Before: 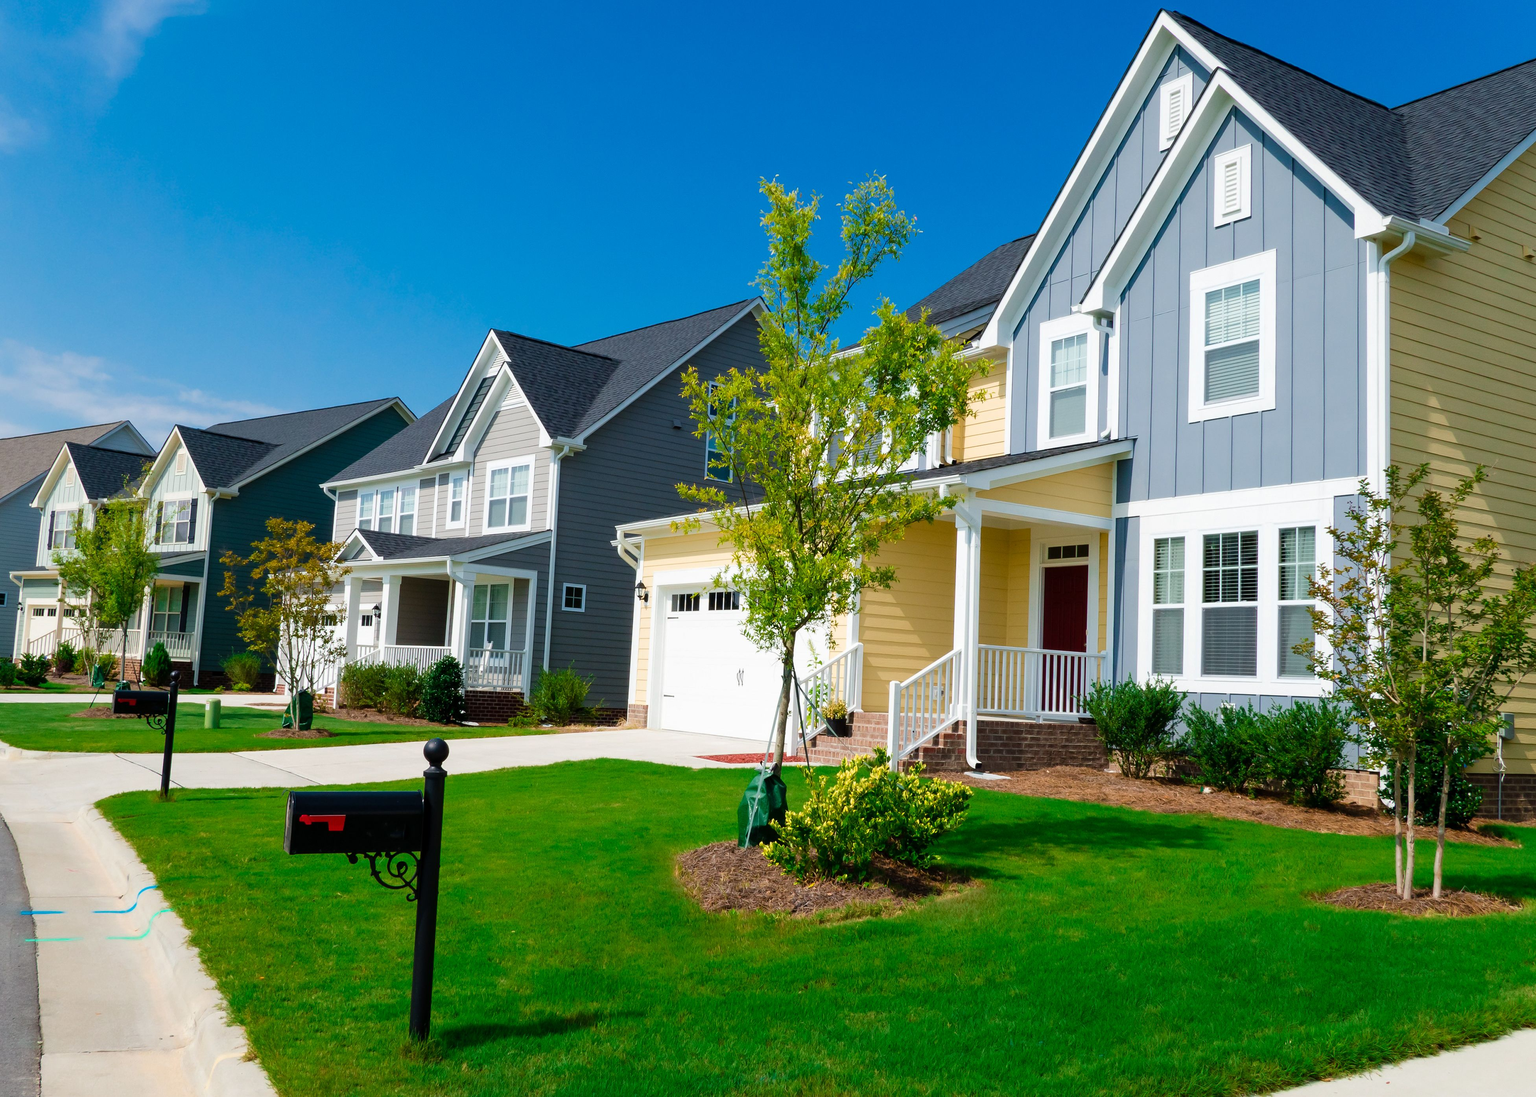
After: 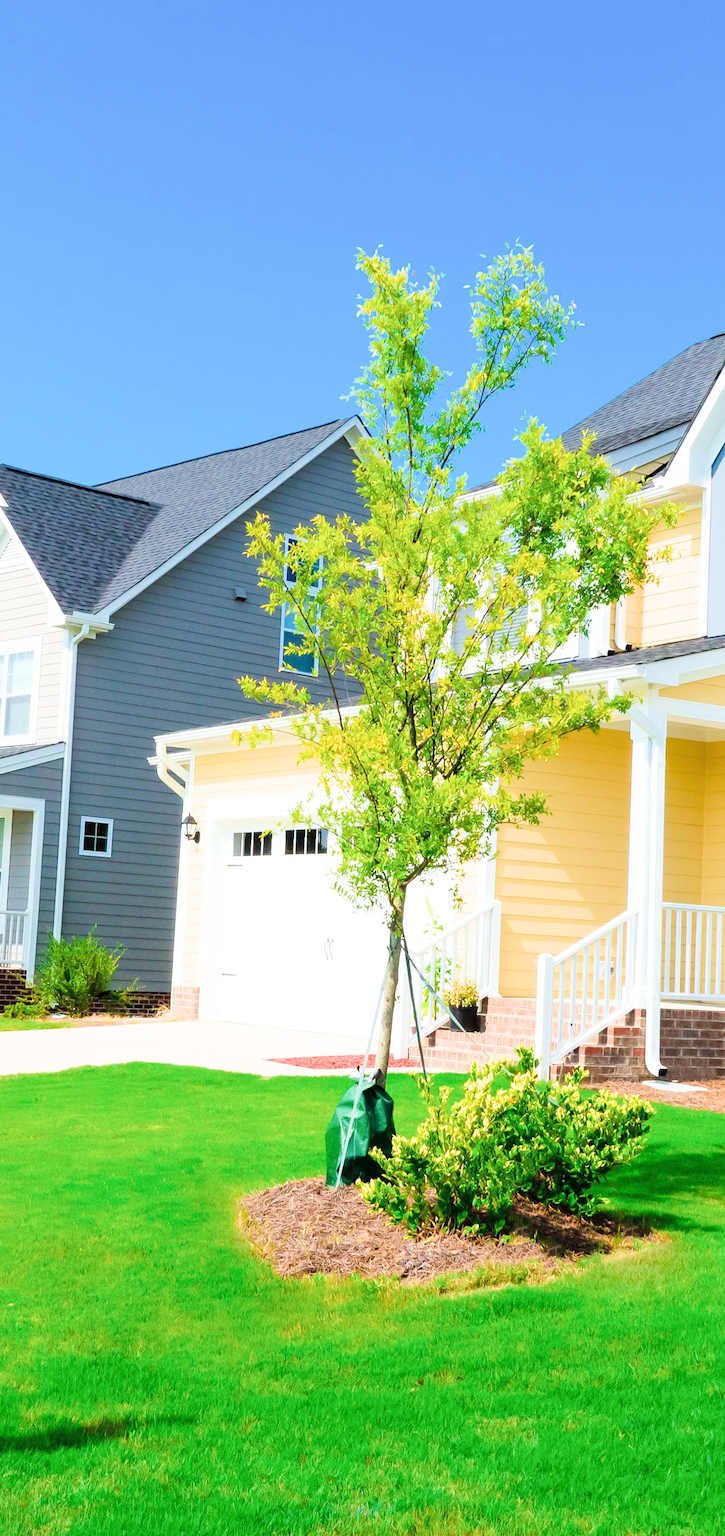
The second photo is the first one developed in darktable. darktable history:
crop: left 32.921%, right 33.333%
exposure: black level correction 0, exposure 2.104 EV, compensate highlight preservation false
filmic rgb: black relative exposure -7.65 EV, white relative exposure 4.56 EV, hardness 3.61, iterations of high-quality reconstruction 0
